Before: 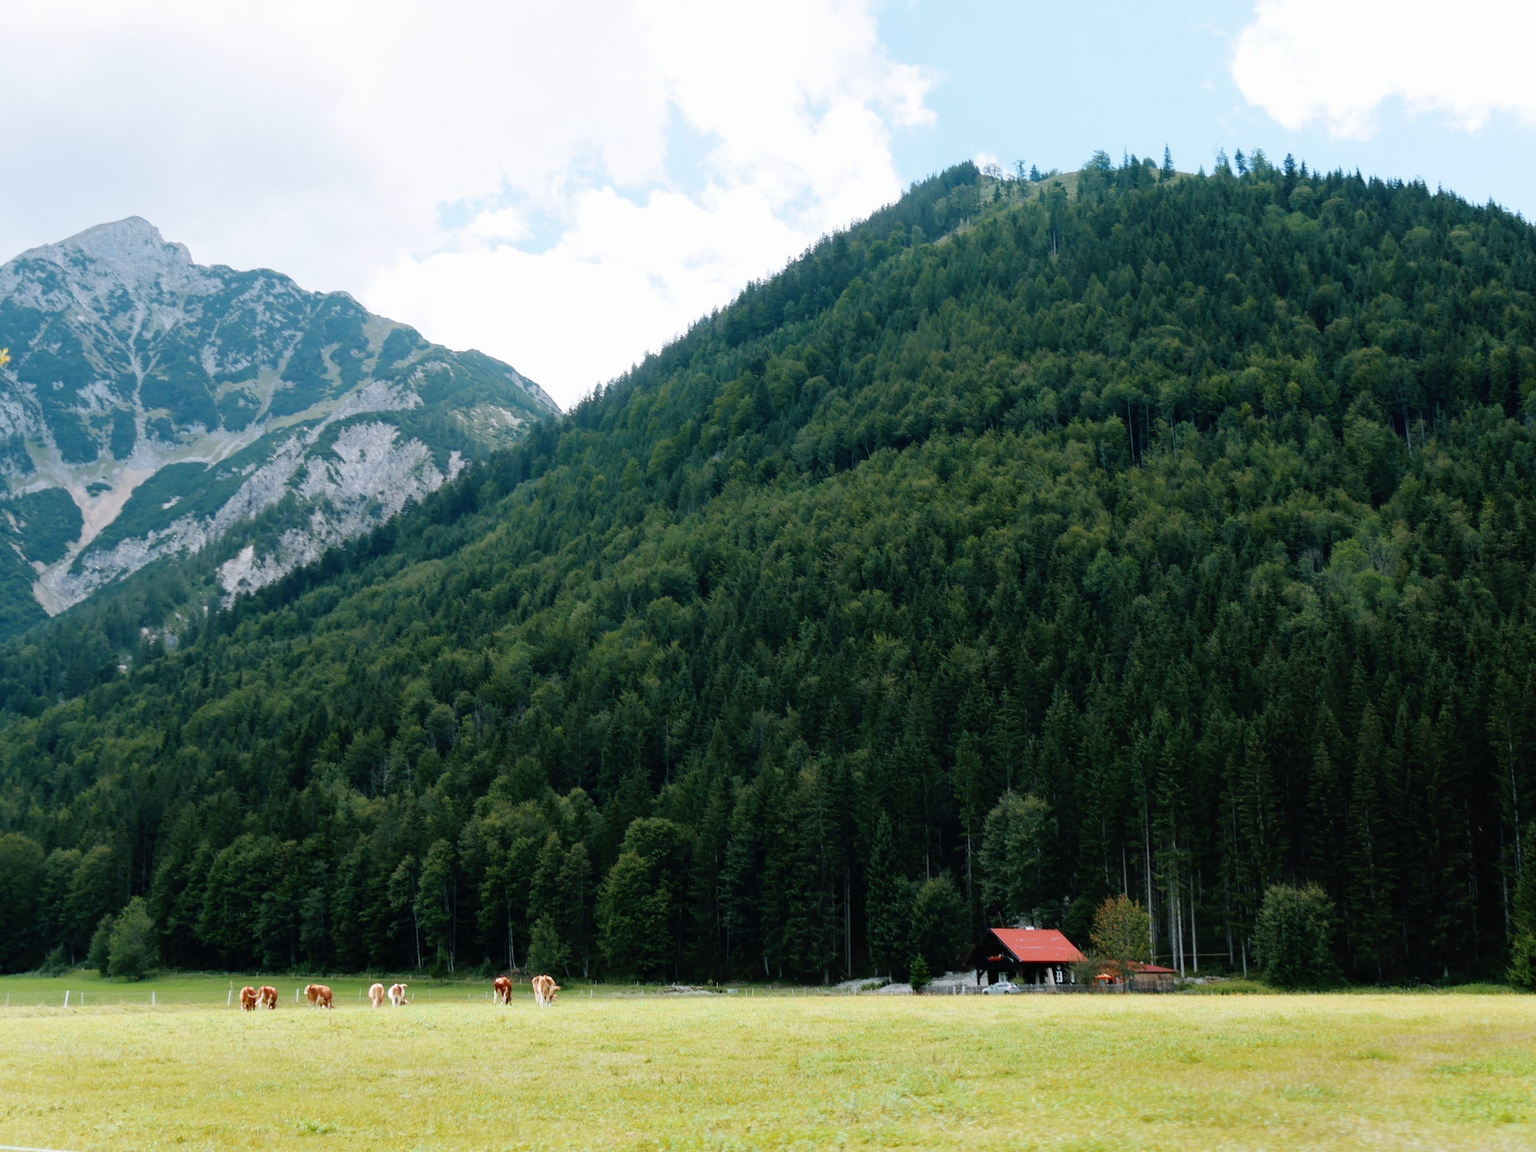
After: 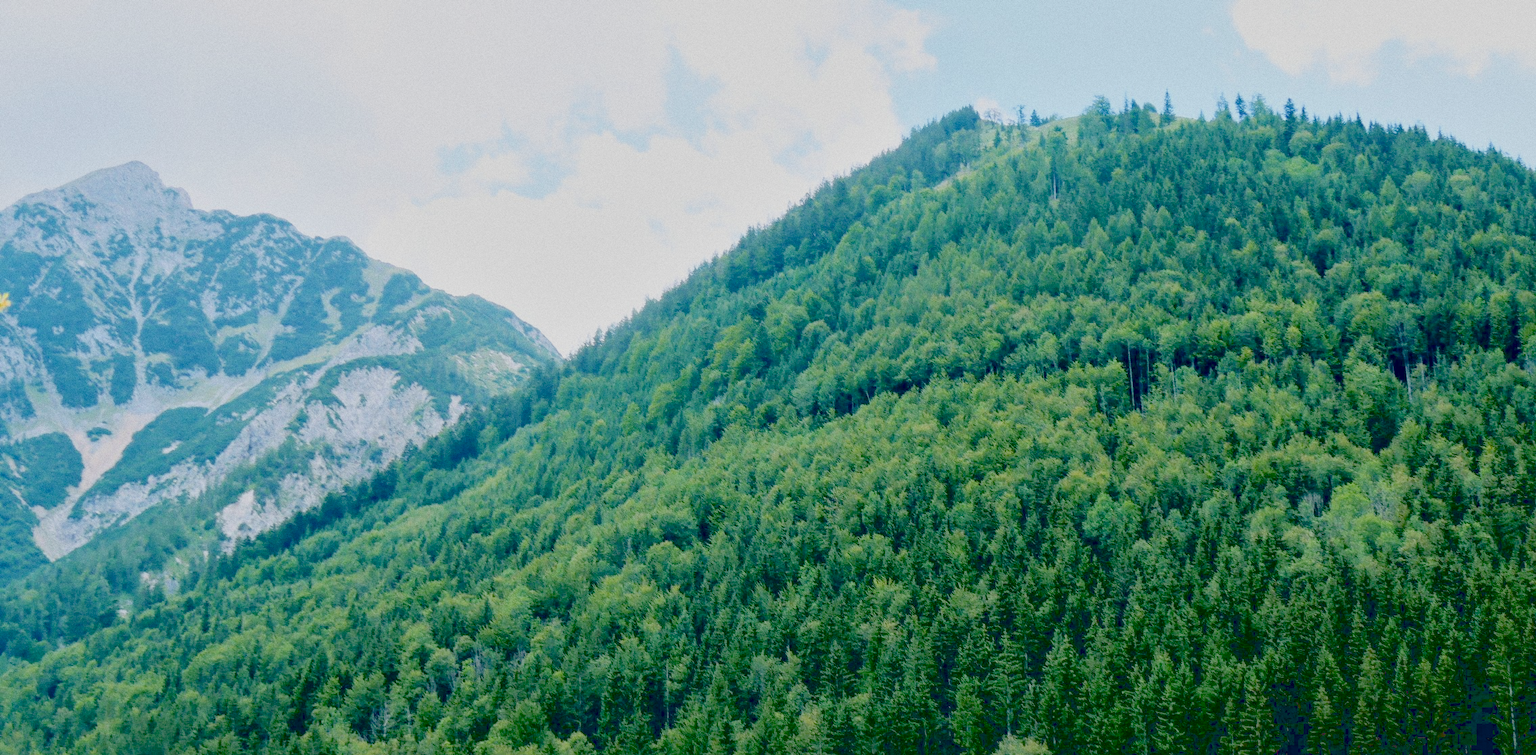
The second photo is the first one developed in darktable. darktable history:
crop and rotate: top 4.848%, bottom 29.503%
local contrast: mode bilateral grid, contrast 20, coarseness 50, detail 130%, midtone range 0.2
filmic rgb: black relative exposure -14 EV, white relative exposure 8 EV, threshold 3 EV, hardness 3.74, latitude 50%, contrast 0.5, color science v5 (2021), contrast in shadows safe, contrast in highlights safe, enable highlight reconstruction true
grain: coarseness 0.09 ISO
exposure: black level correction 0.005, exposure 2.084 EV, compensate highlight preservation false
